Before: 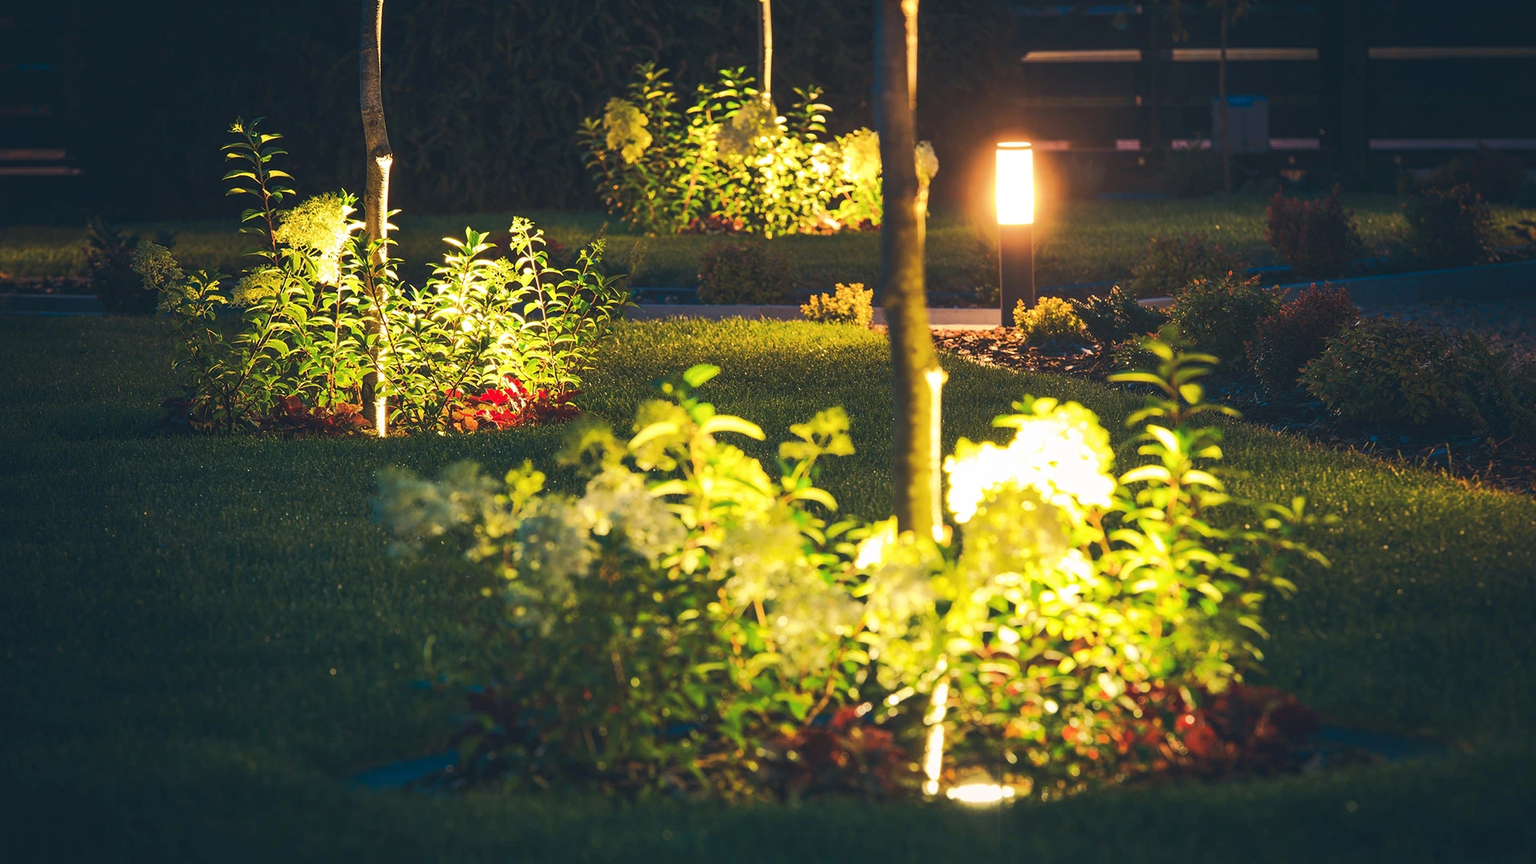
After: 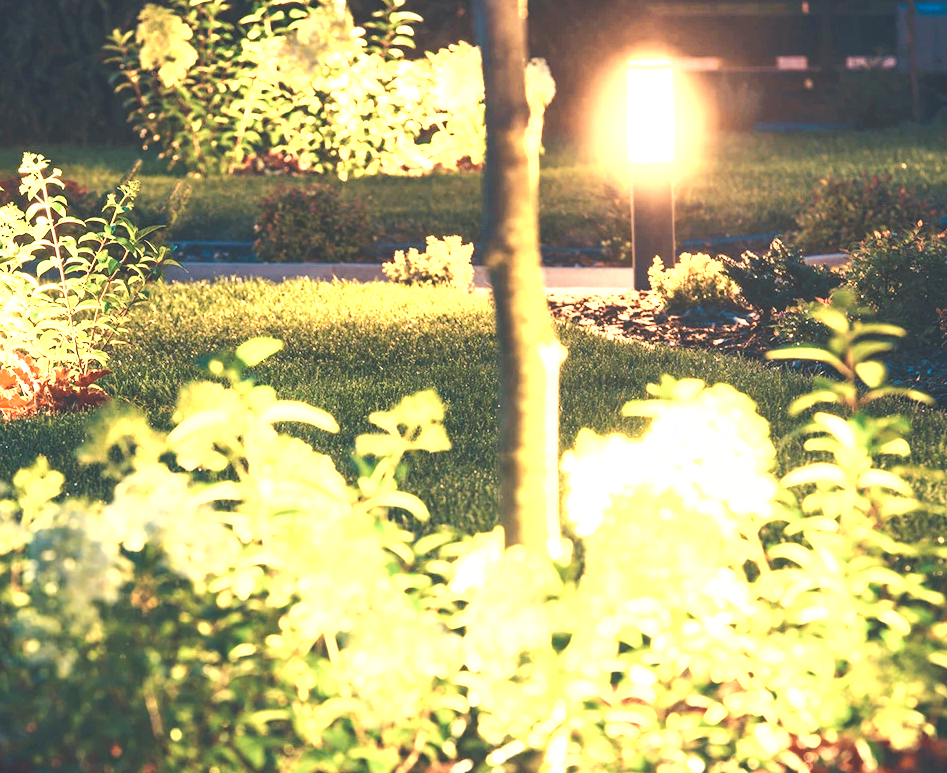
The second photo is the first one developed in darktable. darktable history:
base curve: curves: ch0 [(0, 0.007) (0.028, 0.063) (0.121, 0.311) (0.46, 0.743) (0.859, 0.957) (1, 1)], preserve colors none
color zones: curves: ch0 [(0.018, 0.548) (0.197, 0.654) (0.425, 0.447) (0.605, 0.658) (0.732, 0.579)]; ch1 [(0.105, 0.531) (0.224, 0.531) (0.386, 0.39) (0.618, 0.456) (0.732, 0.456) (0.956, 0.421)]; ch2 [(0.039, 0.583) (0.215, 0.465) (0.399, 0.544) (0.465, 0.548) (0.614, 0.447) (0.724, 0.43) (0.882, 0.623) (0.956, 0.632)]
crop: left 32.211%, top 10.975%, right 18.416%, bottom 17.363%
